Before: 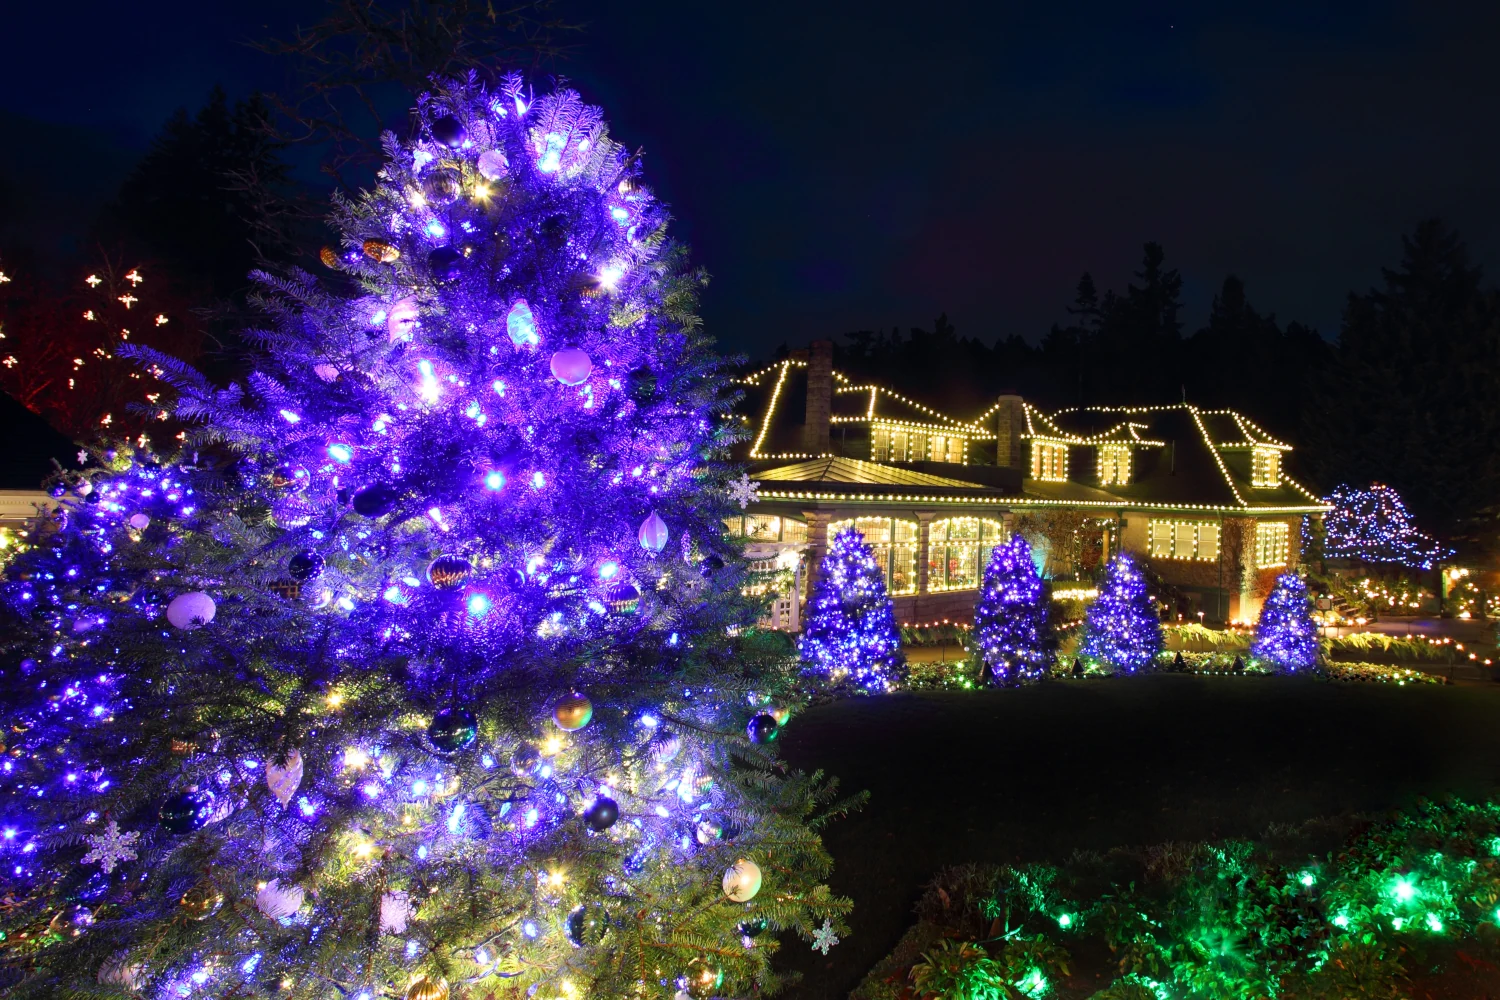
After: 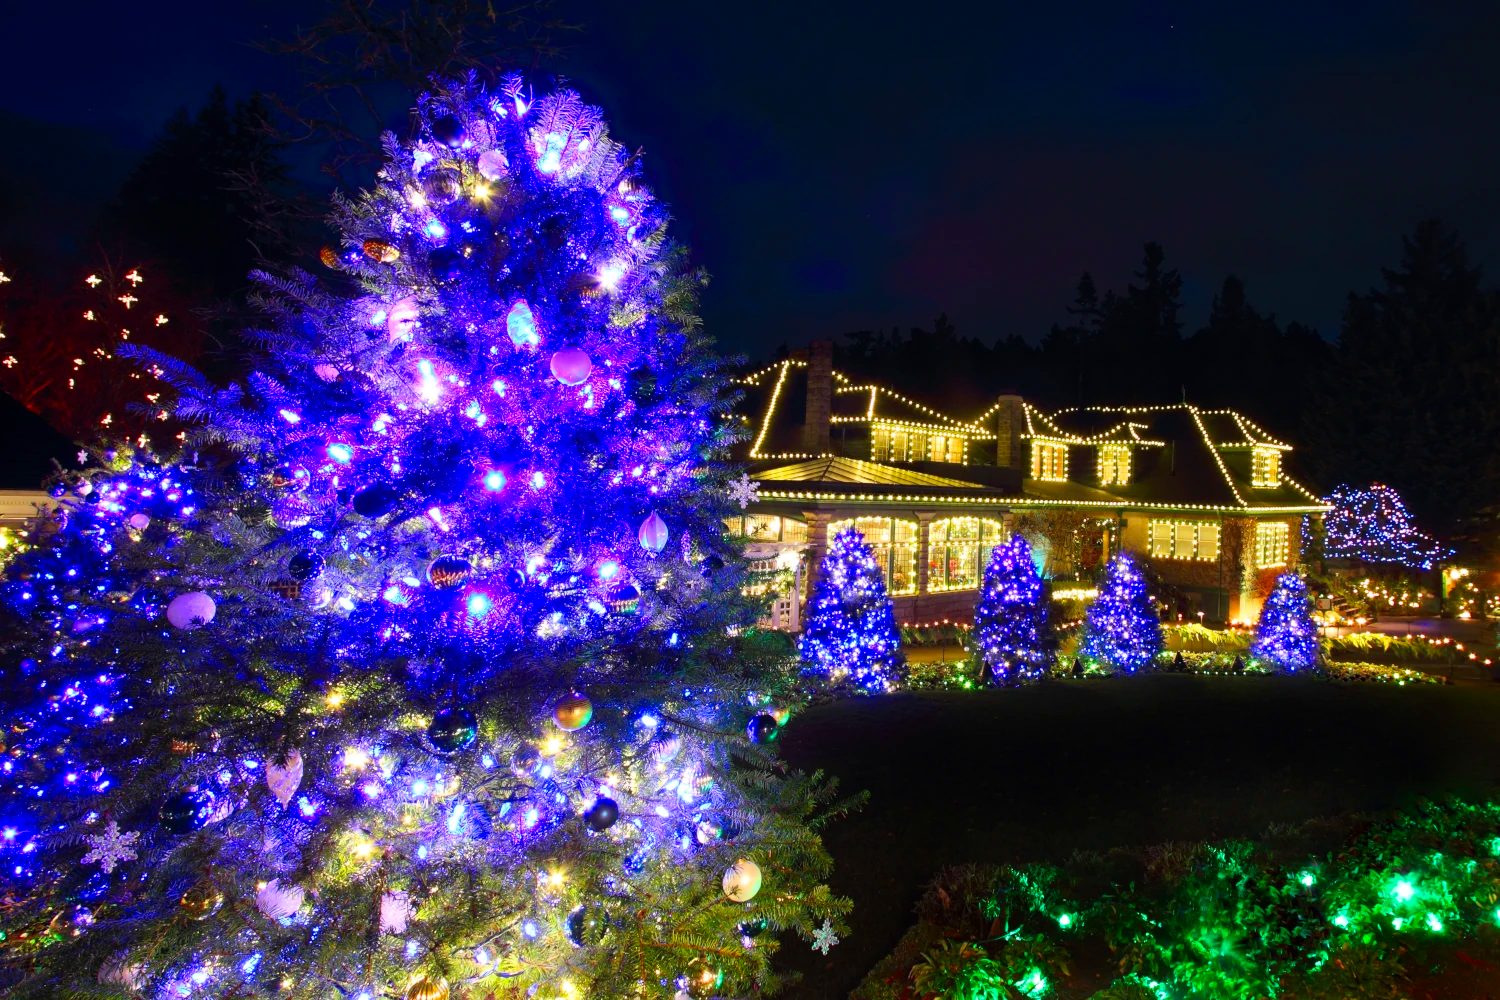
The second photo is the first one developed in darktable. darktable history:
exposure: exposure 0.014 EV, compensate highlight preservation false
contrast brightness saturation: contrast 0.09, saturation 0.28
